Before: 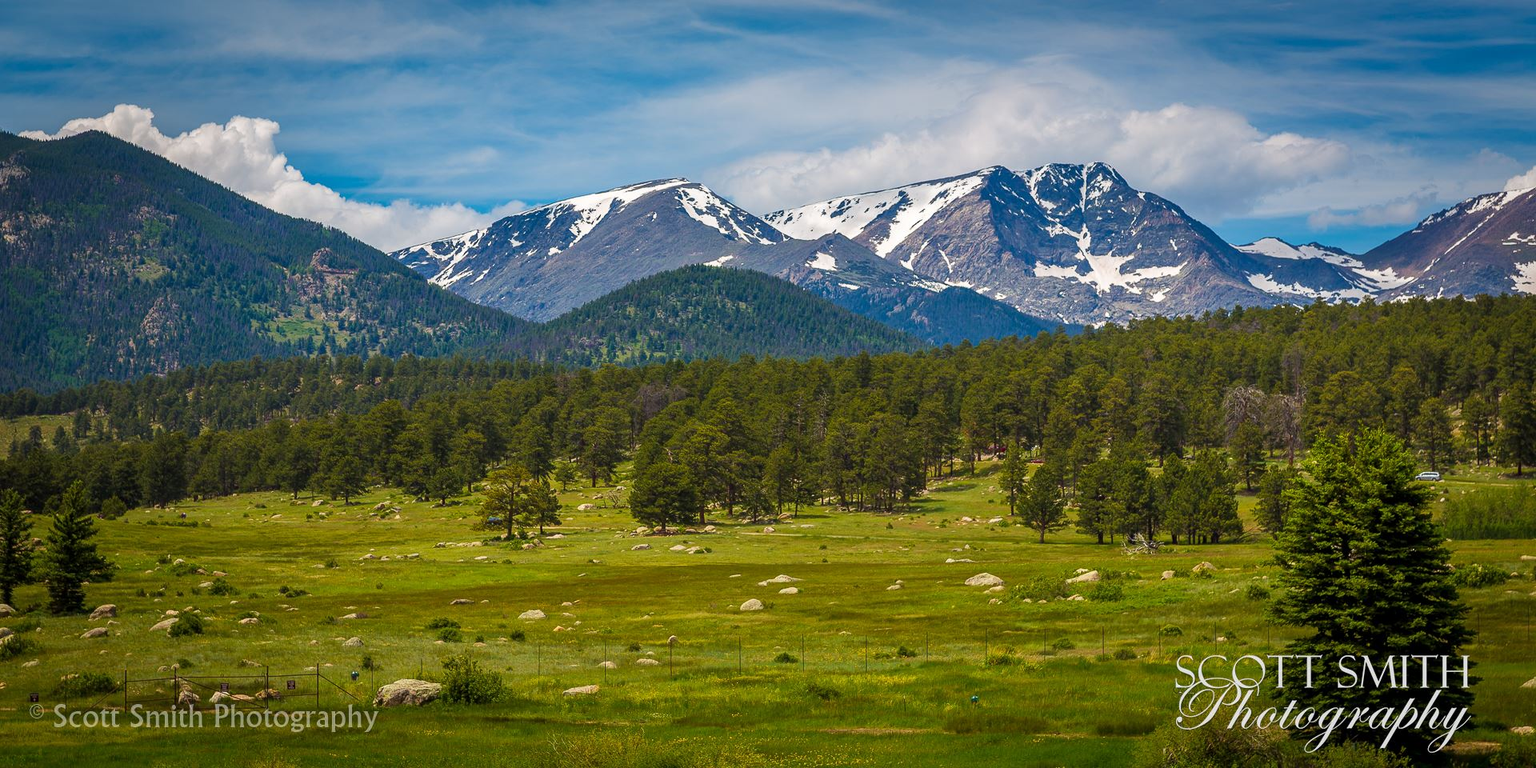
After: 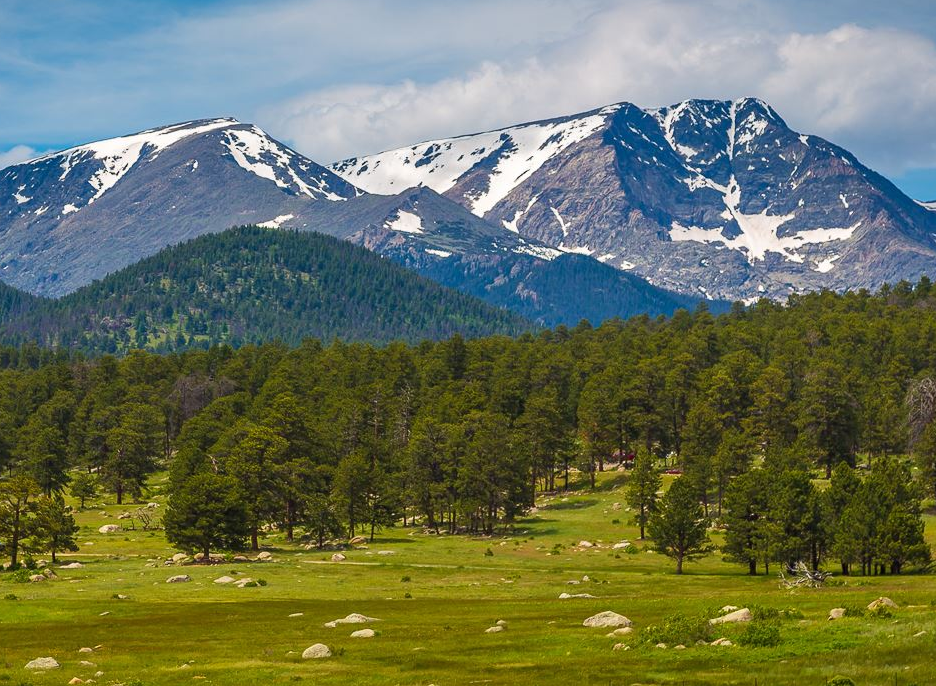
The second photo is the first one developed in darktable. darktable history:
crop: left 32.46%, top 10.977%, right 18.783%, bottom 17.545%
